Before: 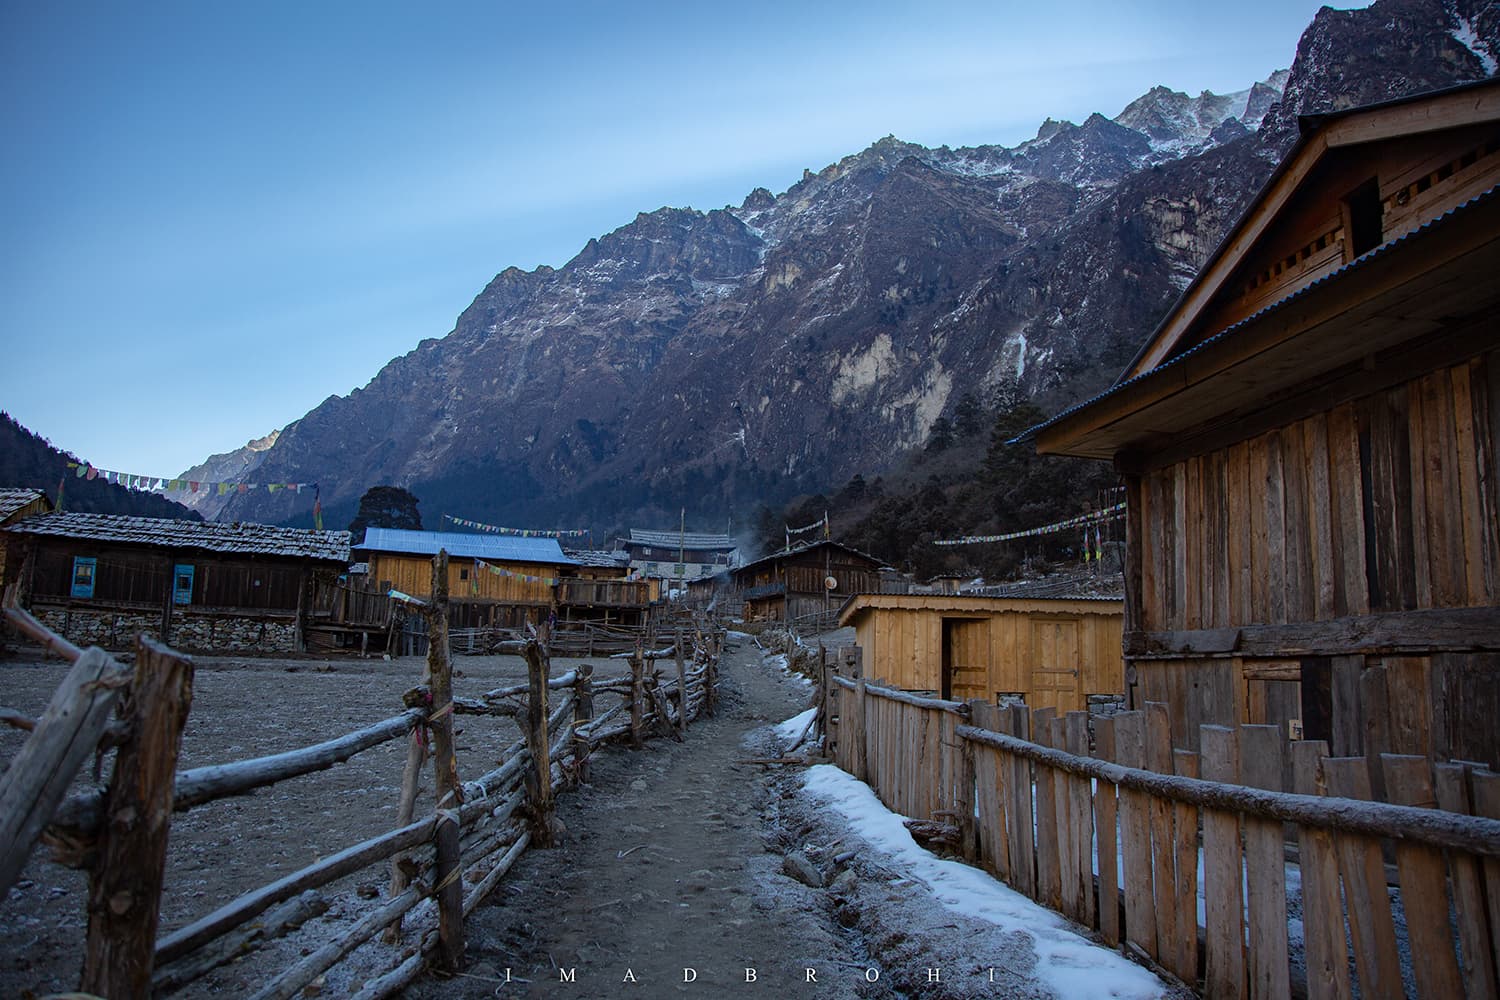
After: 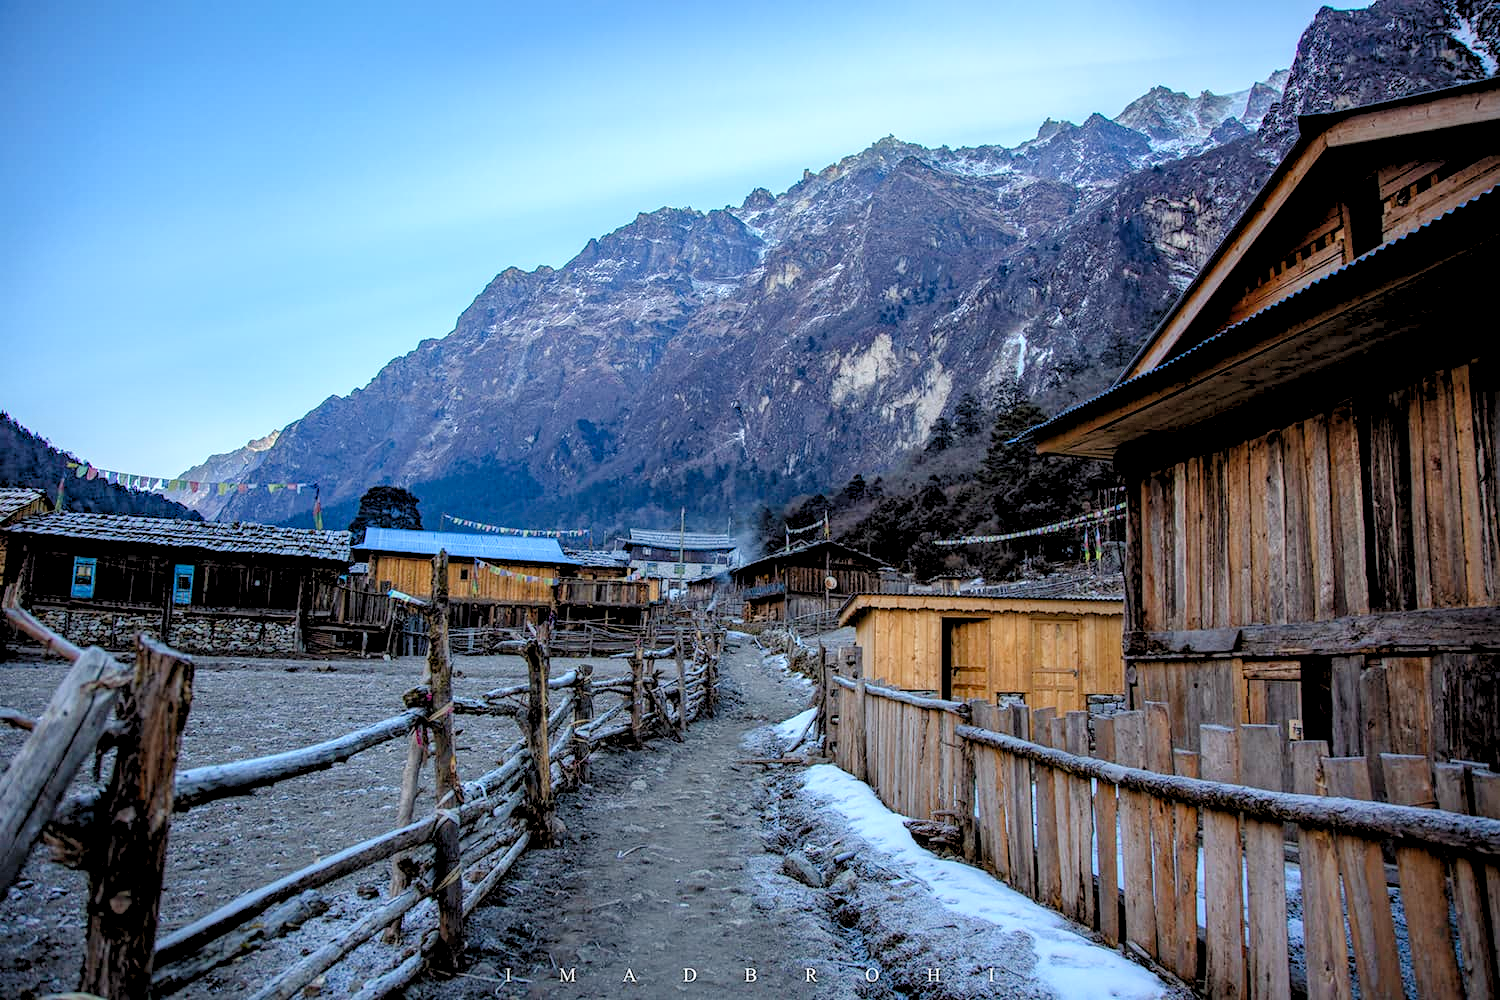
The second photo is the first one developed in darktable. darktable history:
local contrast: highlights 25%, detail 150%
levels: levels [0.072, 0.414, 0.976]
